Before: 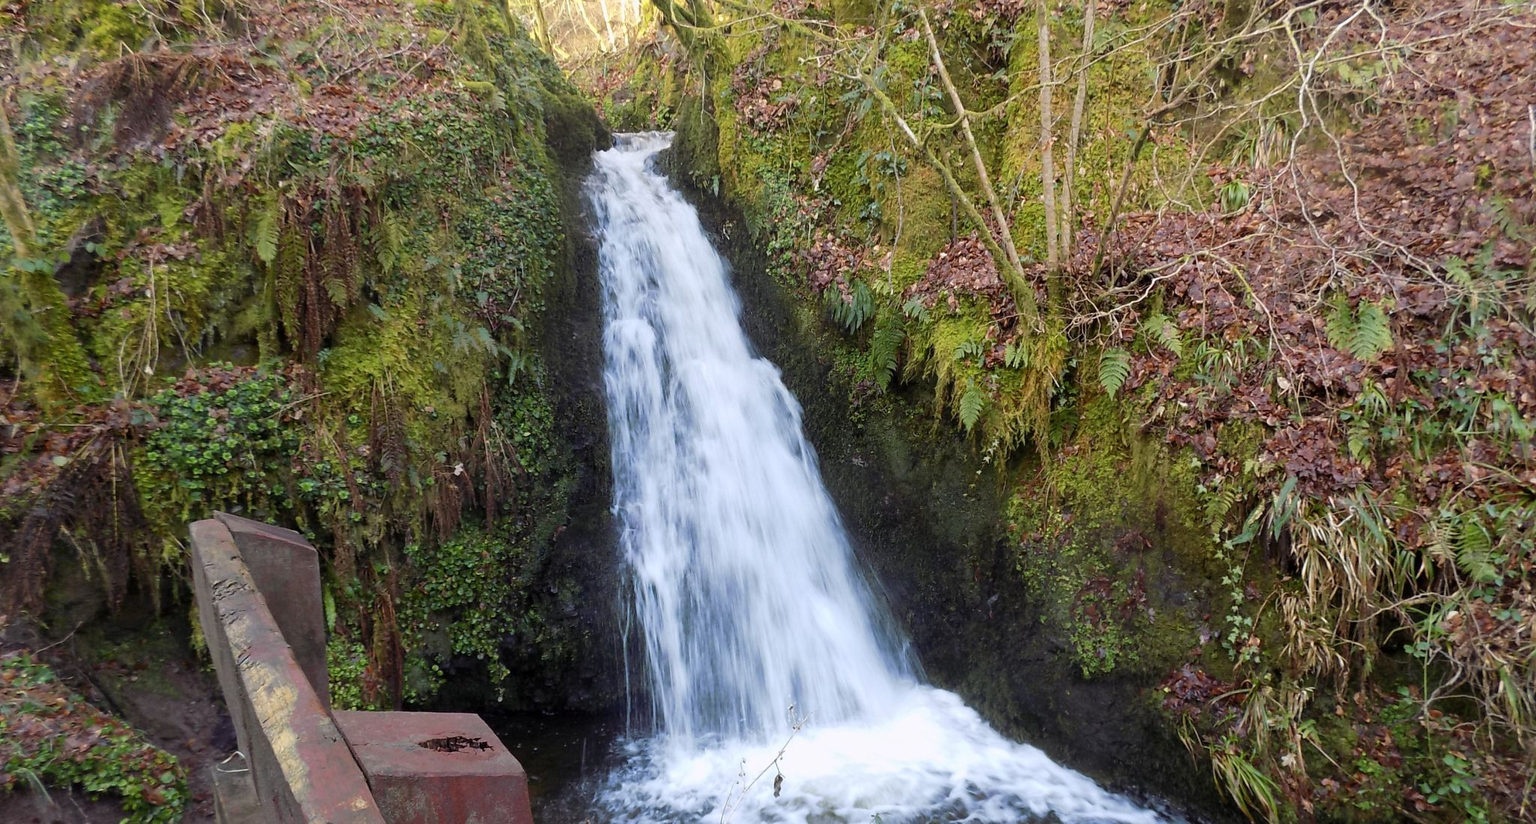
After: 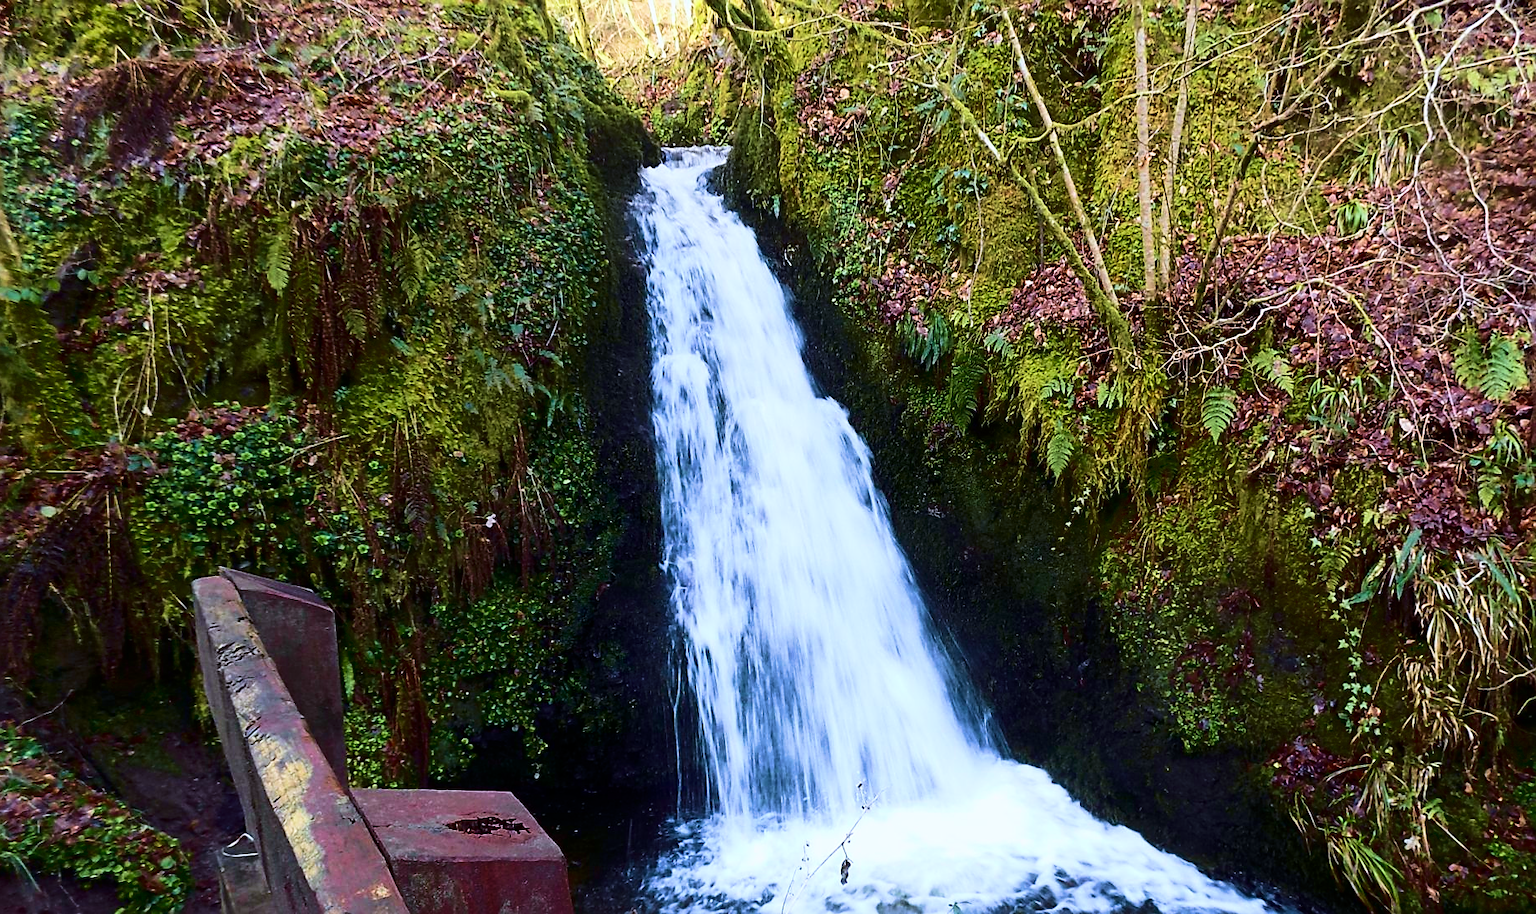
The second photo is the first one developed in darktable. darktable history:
contrast brightness saturation: contrast 0.32, brightness -0.08, saturation 0.17
contrast equalizer: y [[0.5, 0.5, 0.472, 0.5, 0.5, 0.5], [0.5 ×6], [0.5 ×6], [0 ×6], [0 ×6]]
crop and rotate: left 1.088%, right 8.807%
sharpen: on, module defaults
velvia: strength 56%
white balance: red 0.954, blue 1.079
